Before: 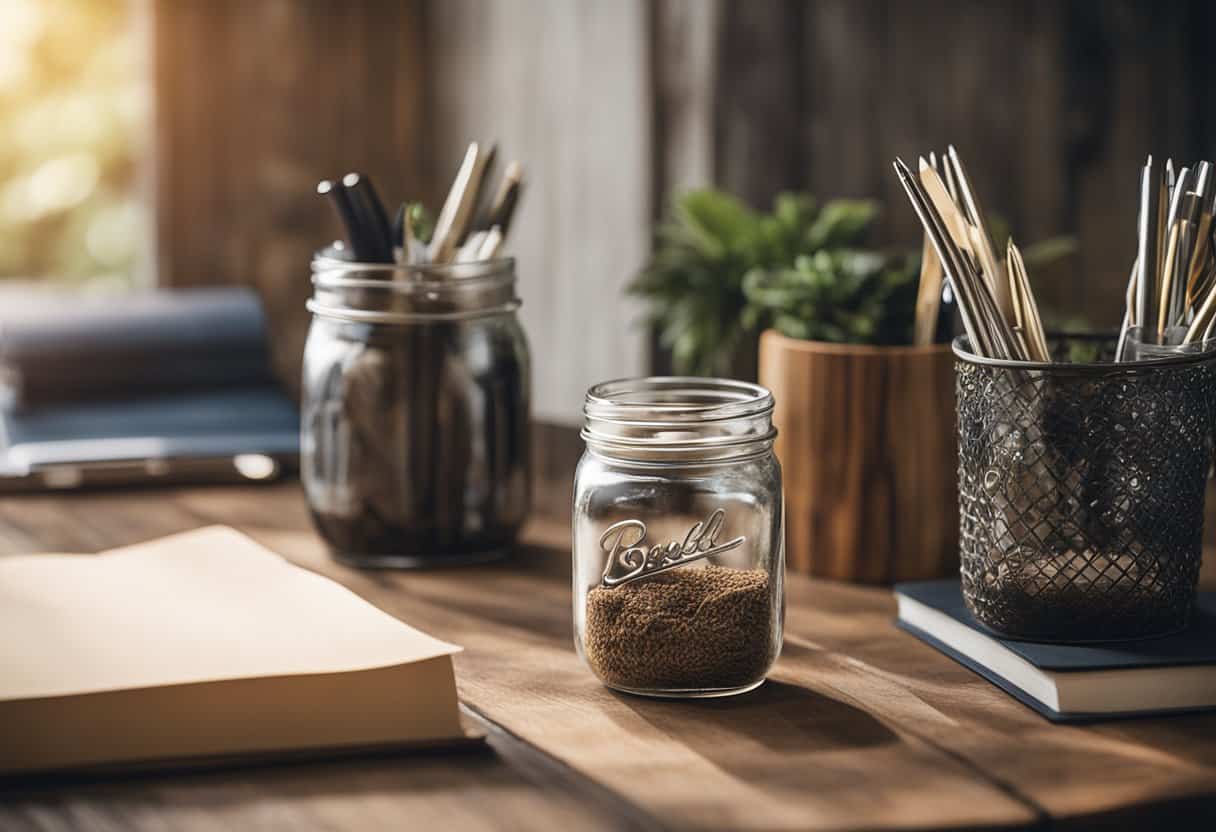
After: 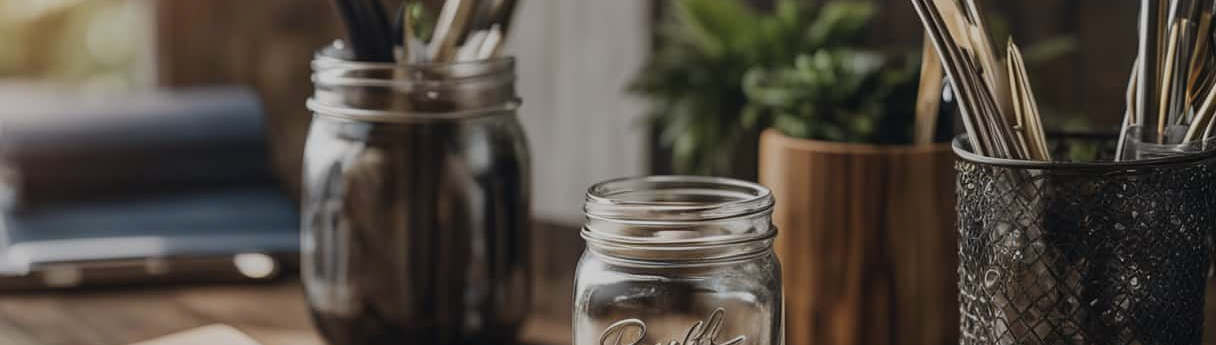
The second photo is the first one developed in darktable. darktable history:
exposure: black level correction 0, exposure -0.727 EV, compensate highlight preservation false
crop and rotate: top 24.206%, bottom 34.249%
